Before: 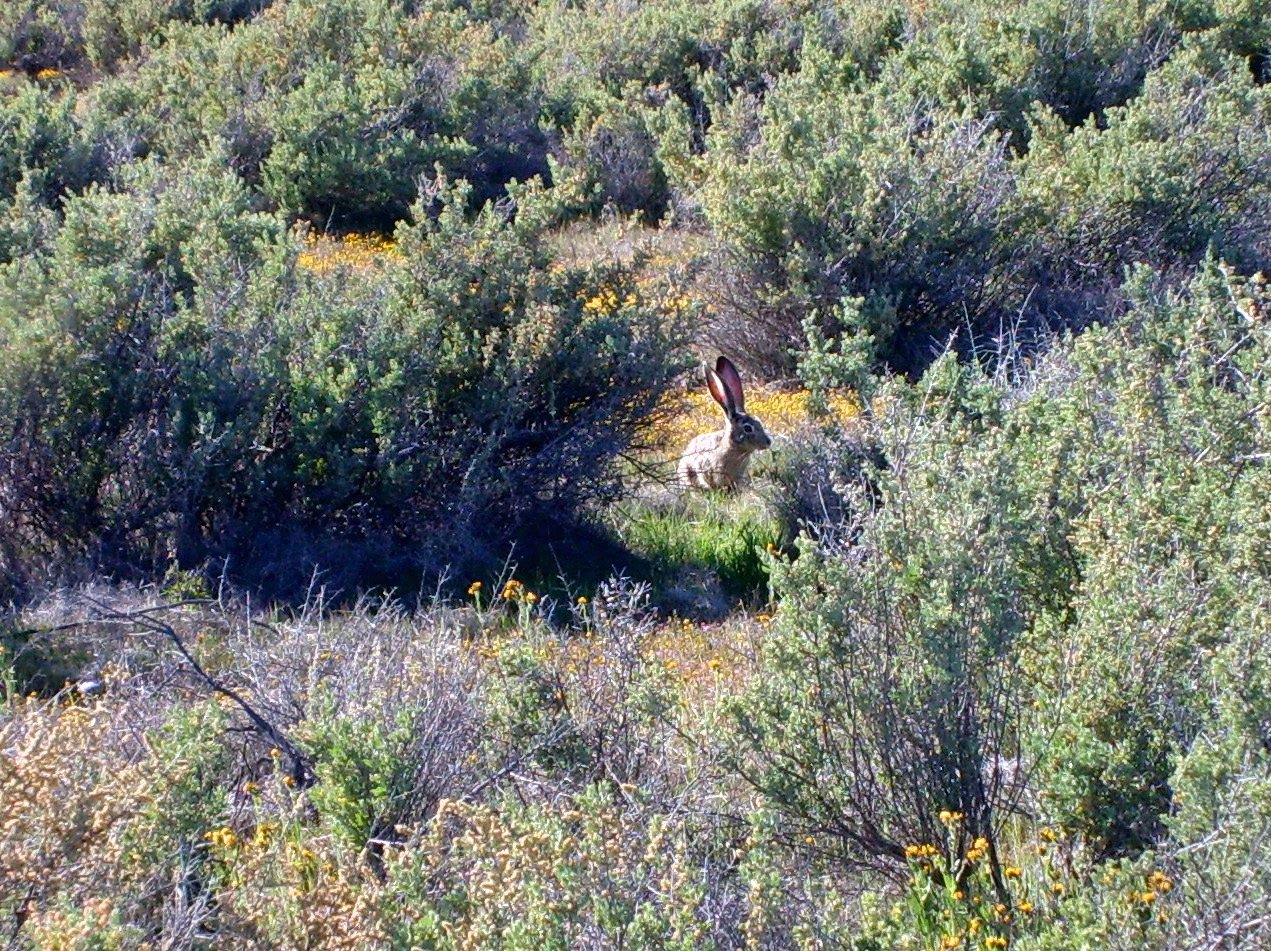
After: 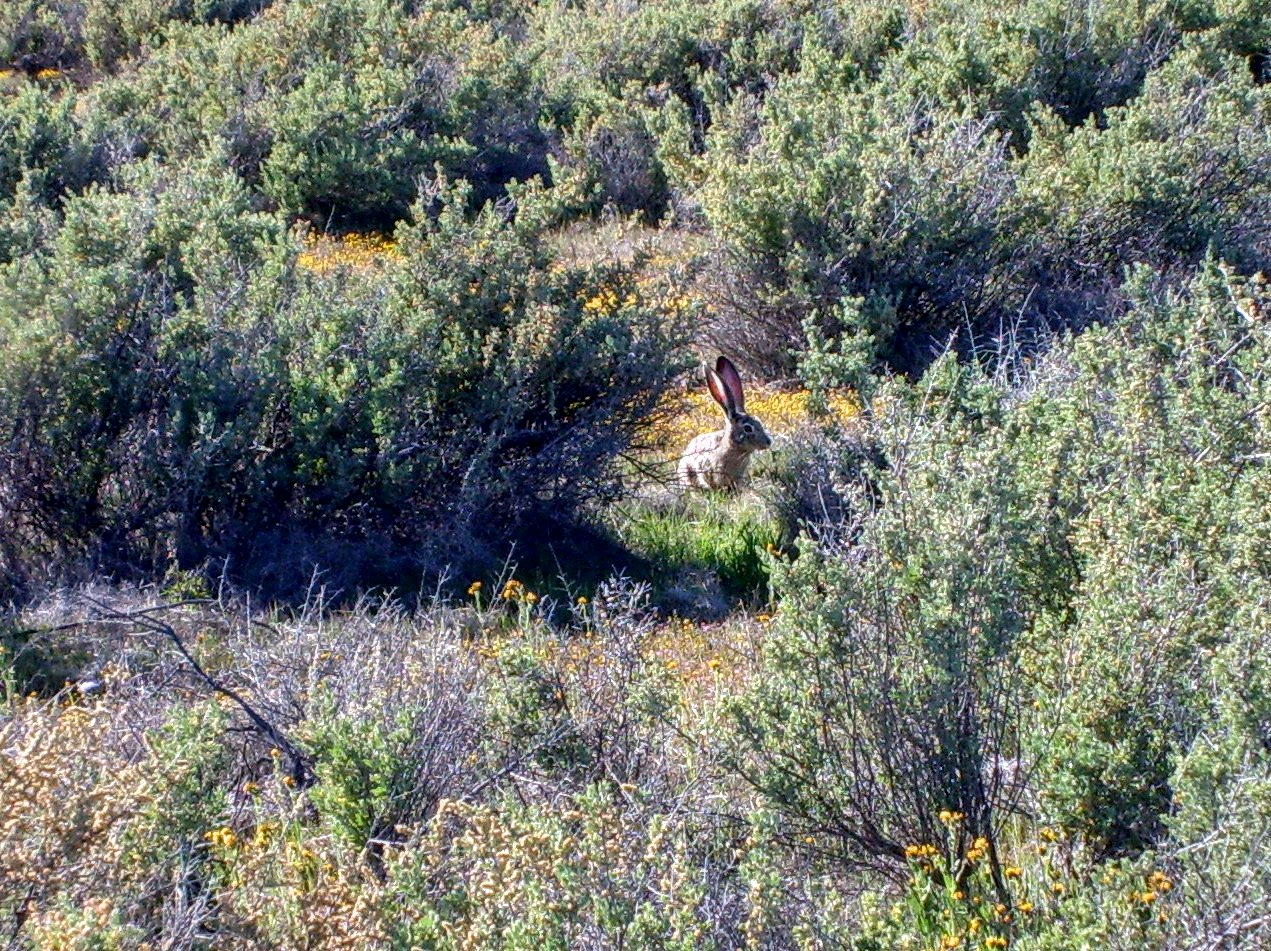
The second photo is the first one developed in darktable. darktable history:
local contrast: highlights 27%, detail 130%
